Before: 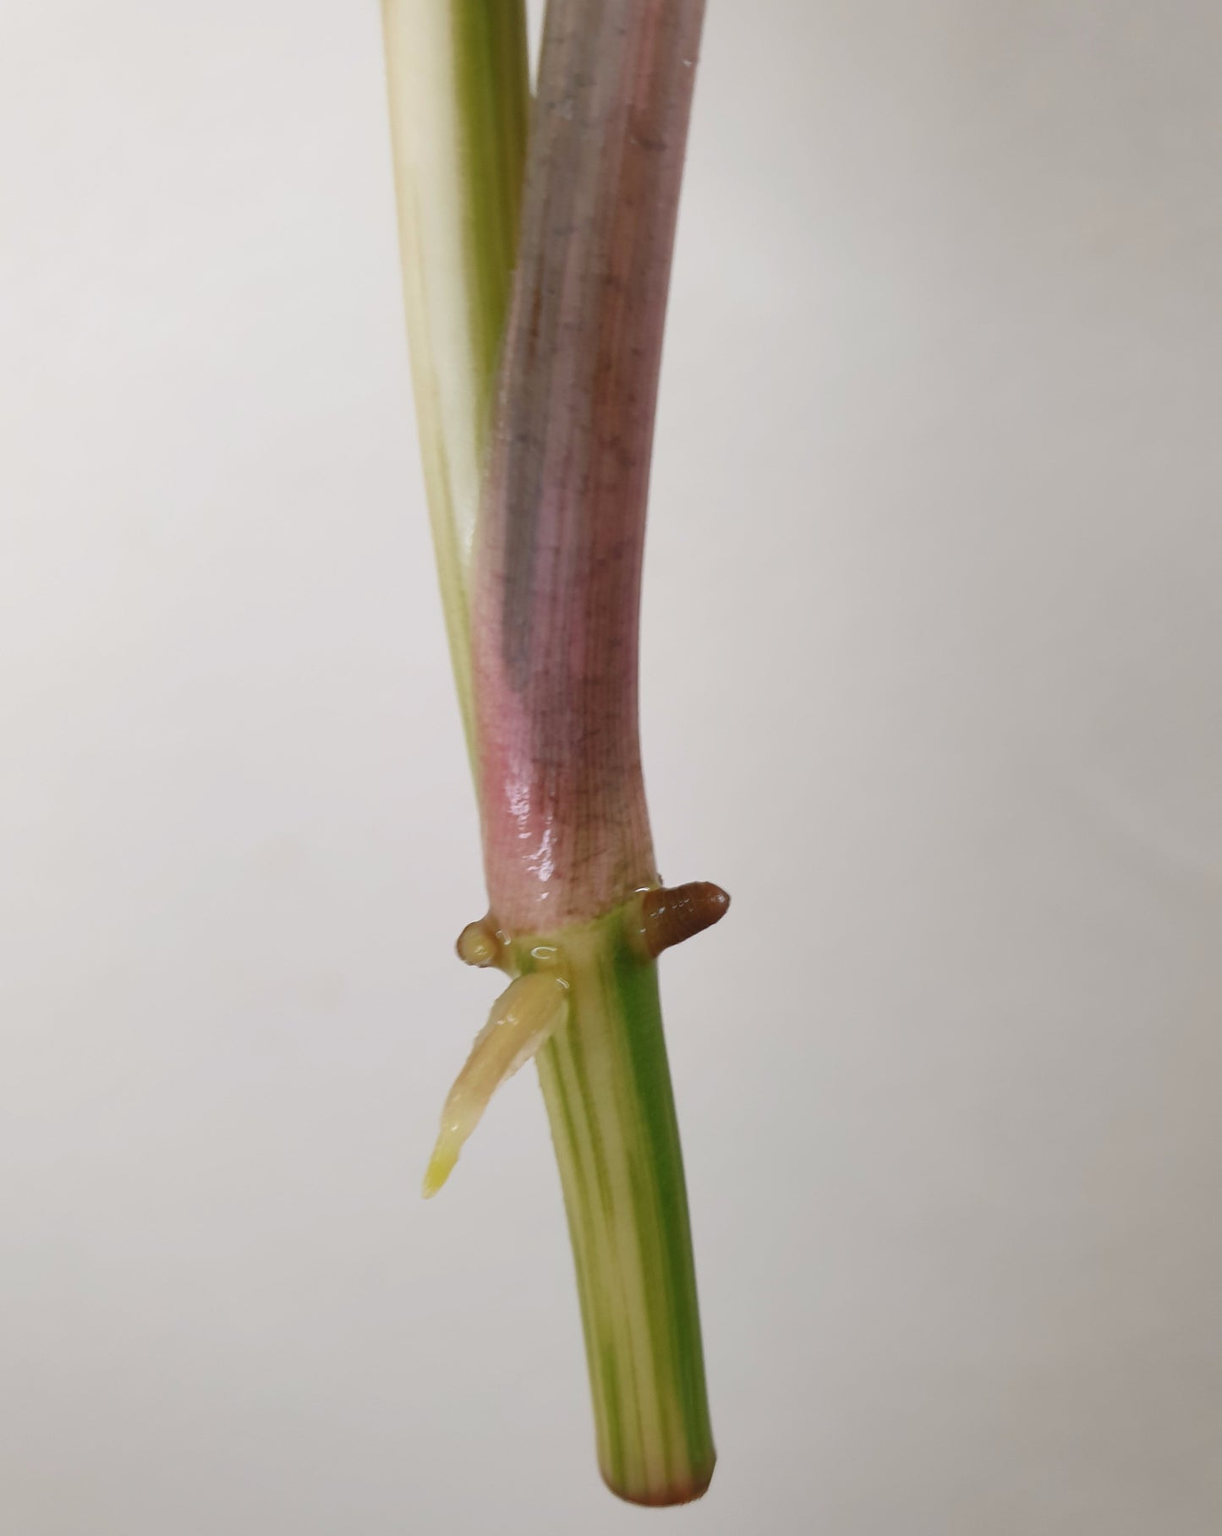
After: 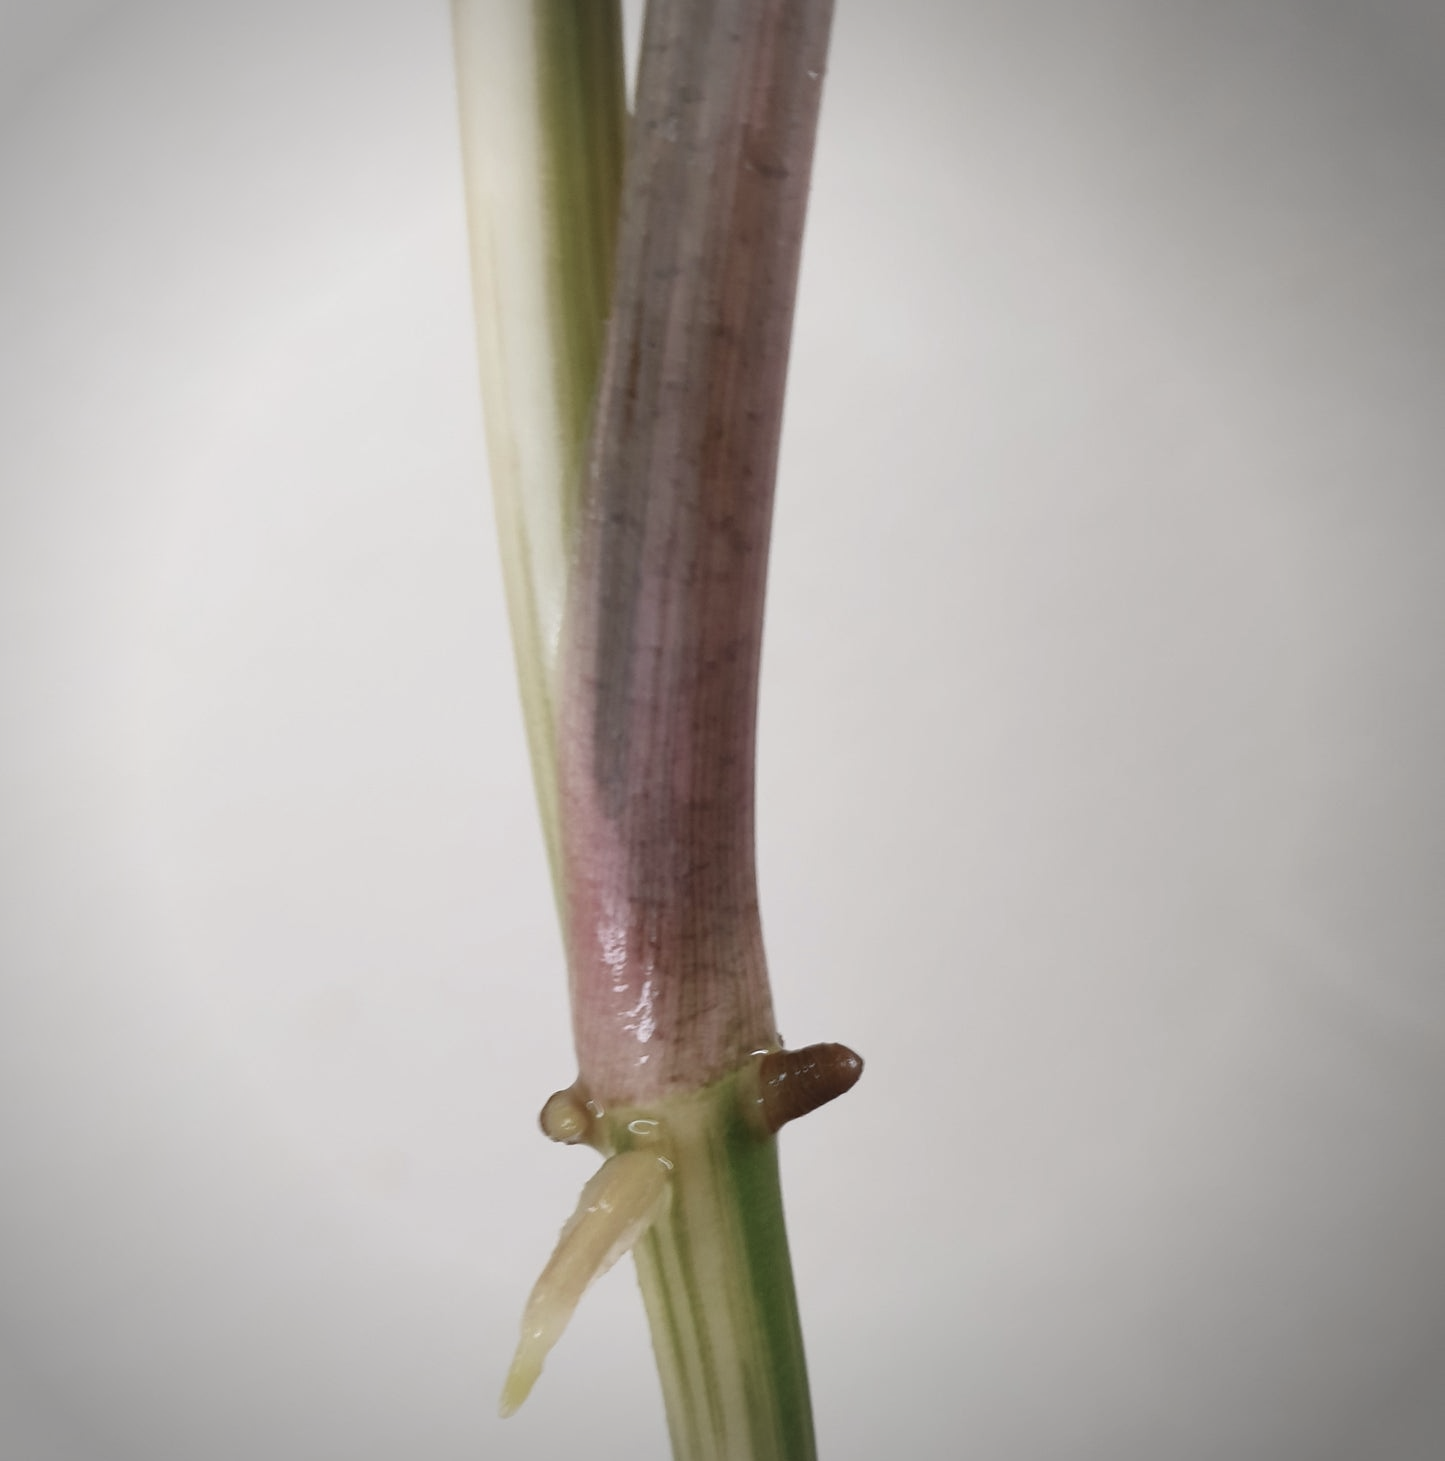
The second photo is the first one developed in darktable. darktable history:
contrast brightness saturation: contrast 0.103, saturation -0.352
crop: bottom 19.538%
vignetting: automatic ratio true
